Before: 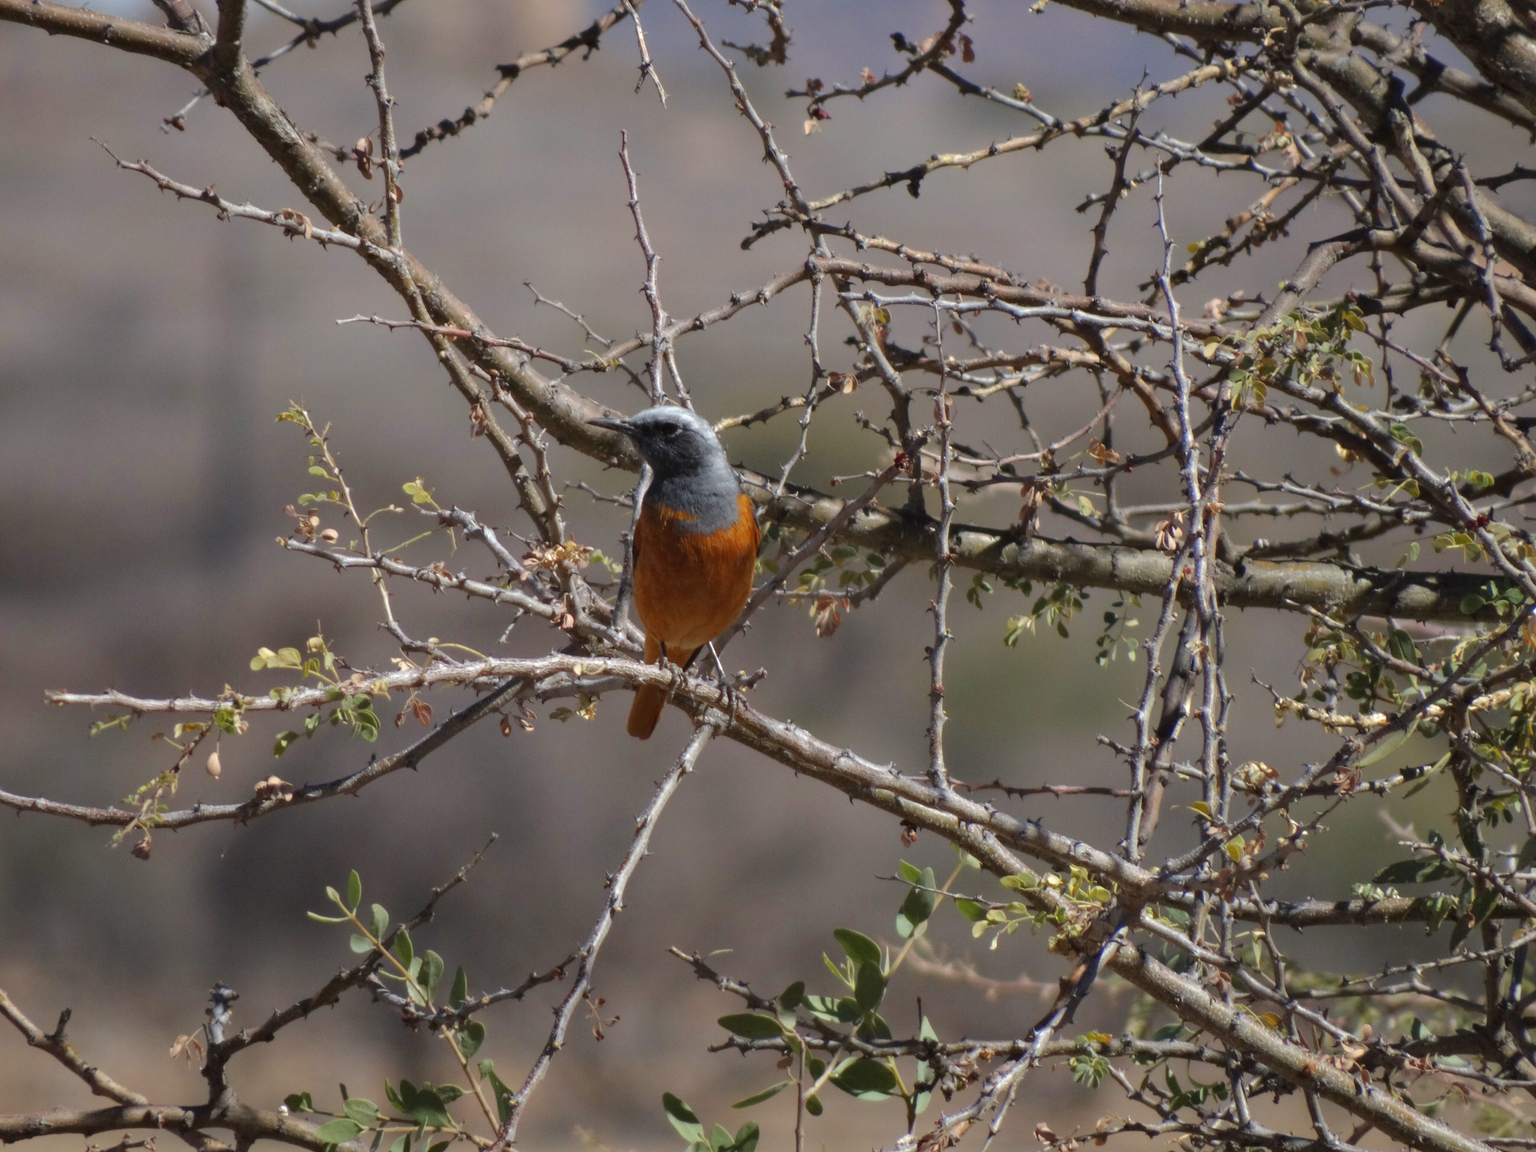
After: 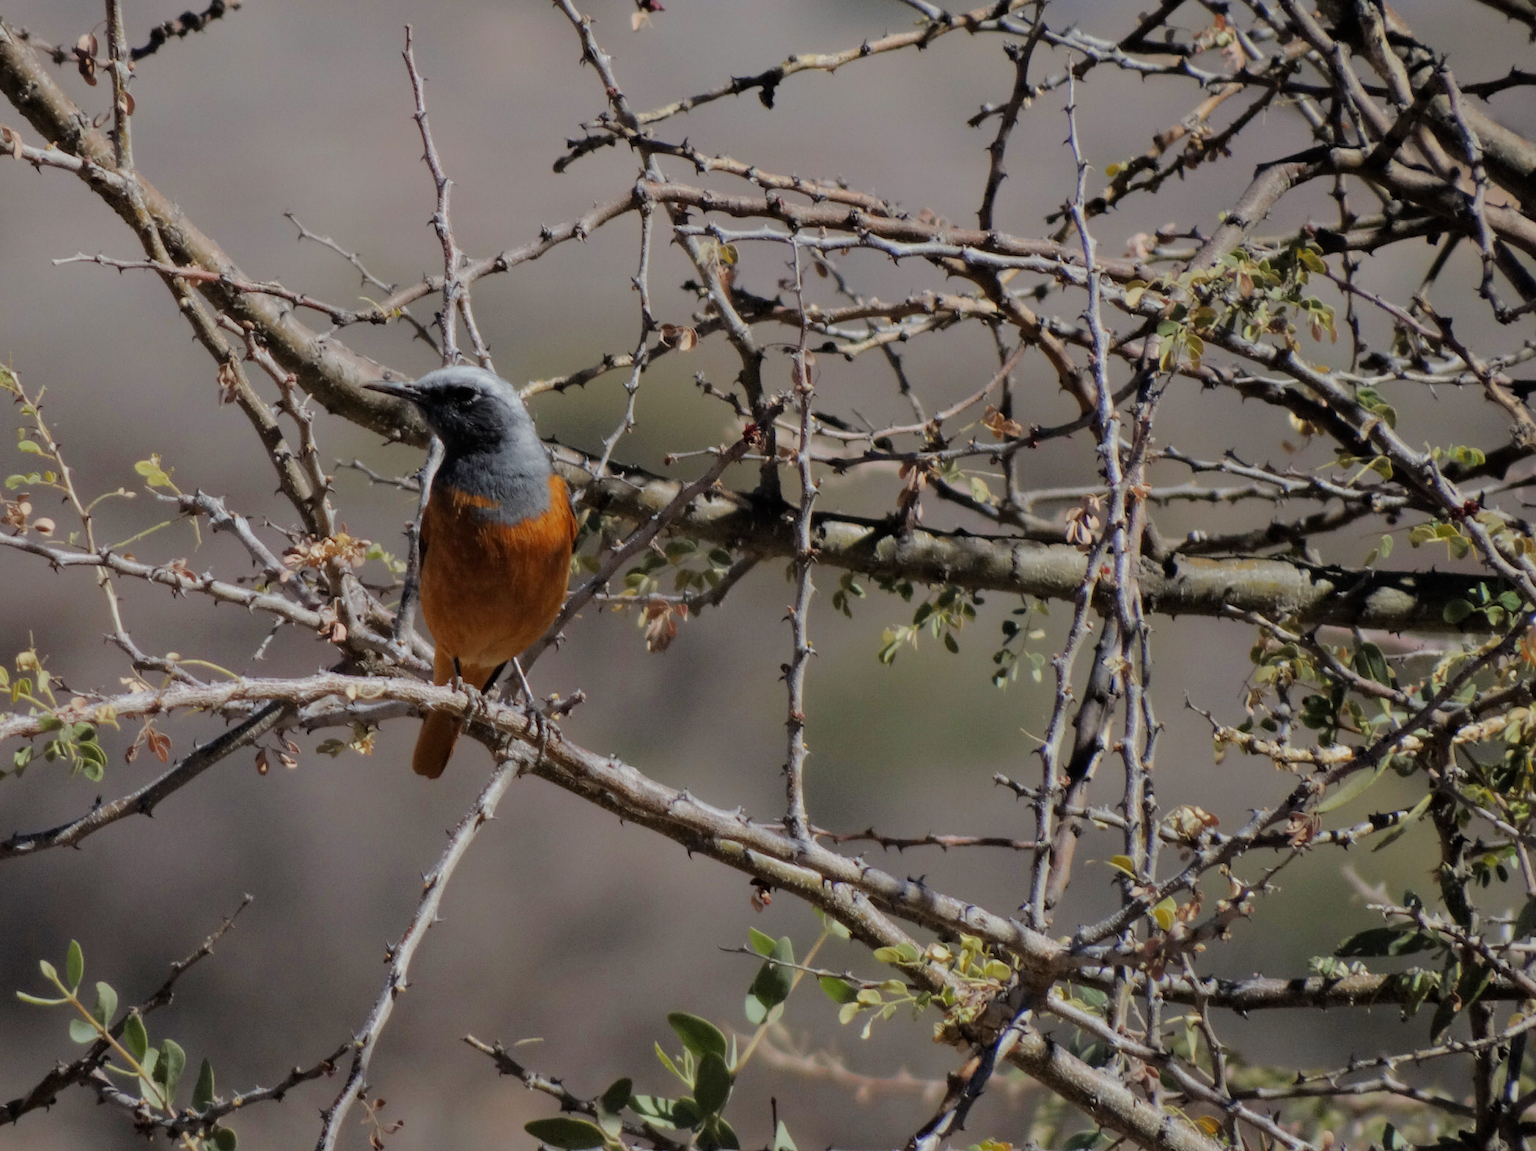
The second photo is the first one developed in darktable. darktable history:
crop: left 19.159%, top 9.58%, bottom 9.58%
filmic rgb: black relative exposure -6.82 EV, white relative exposure 5.89 EV, hardness 2.71
